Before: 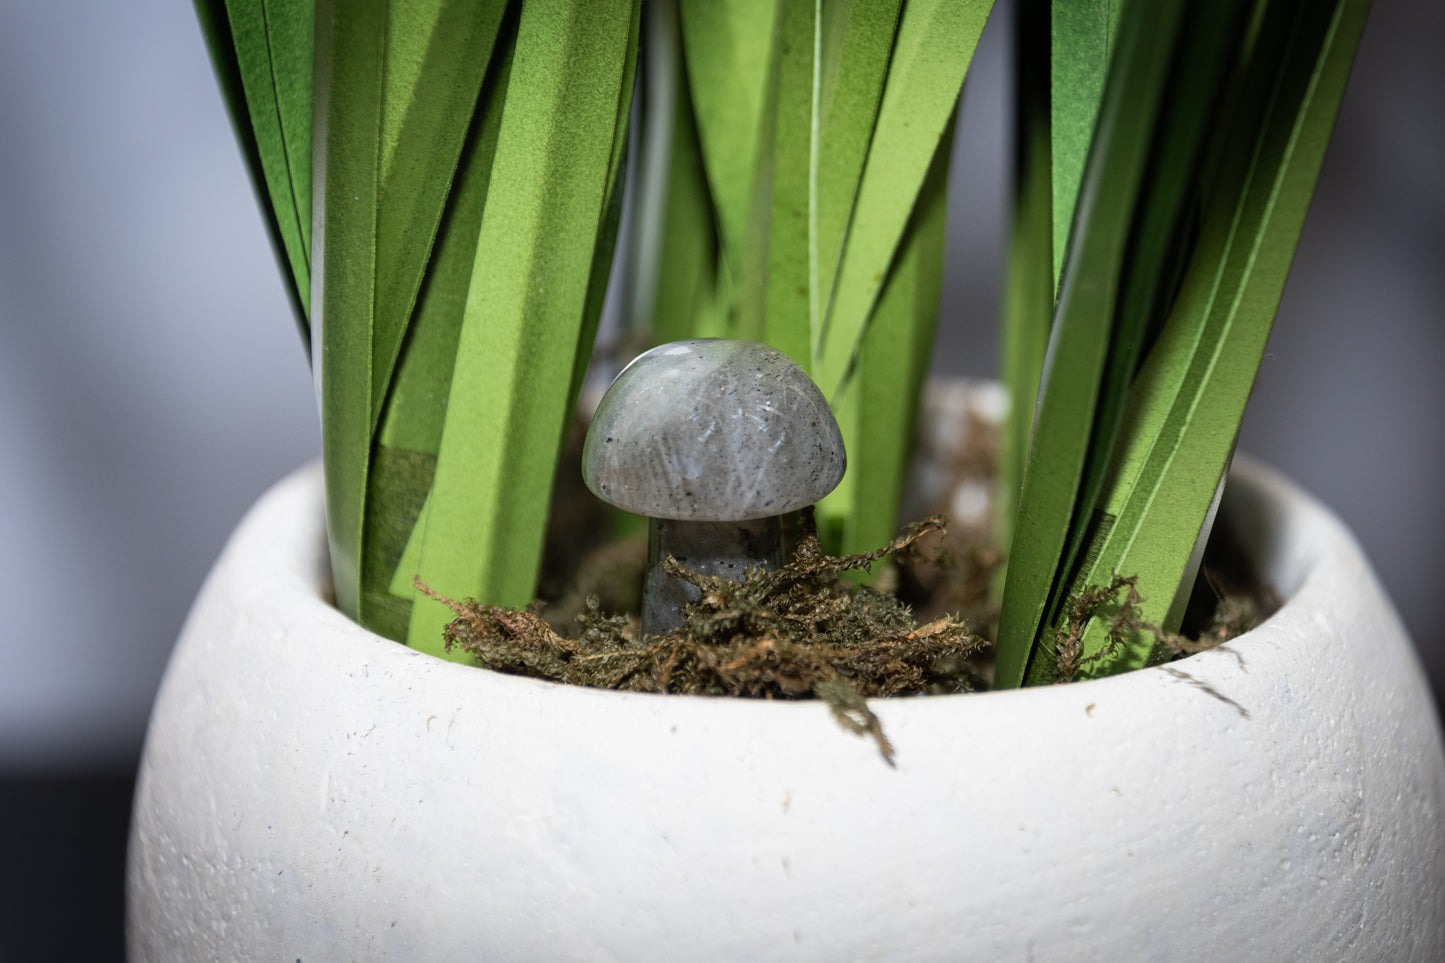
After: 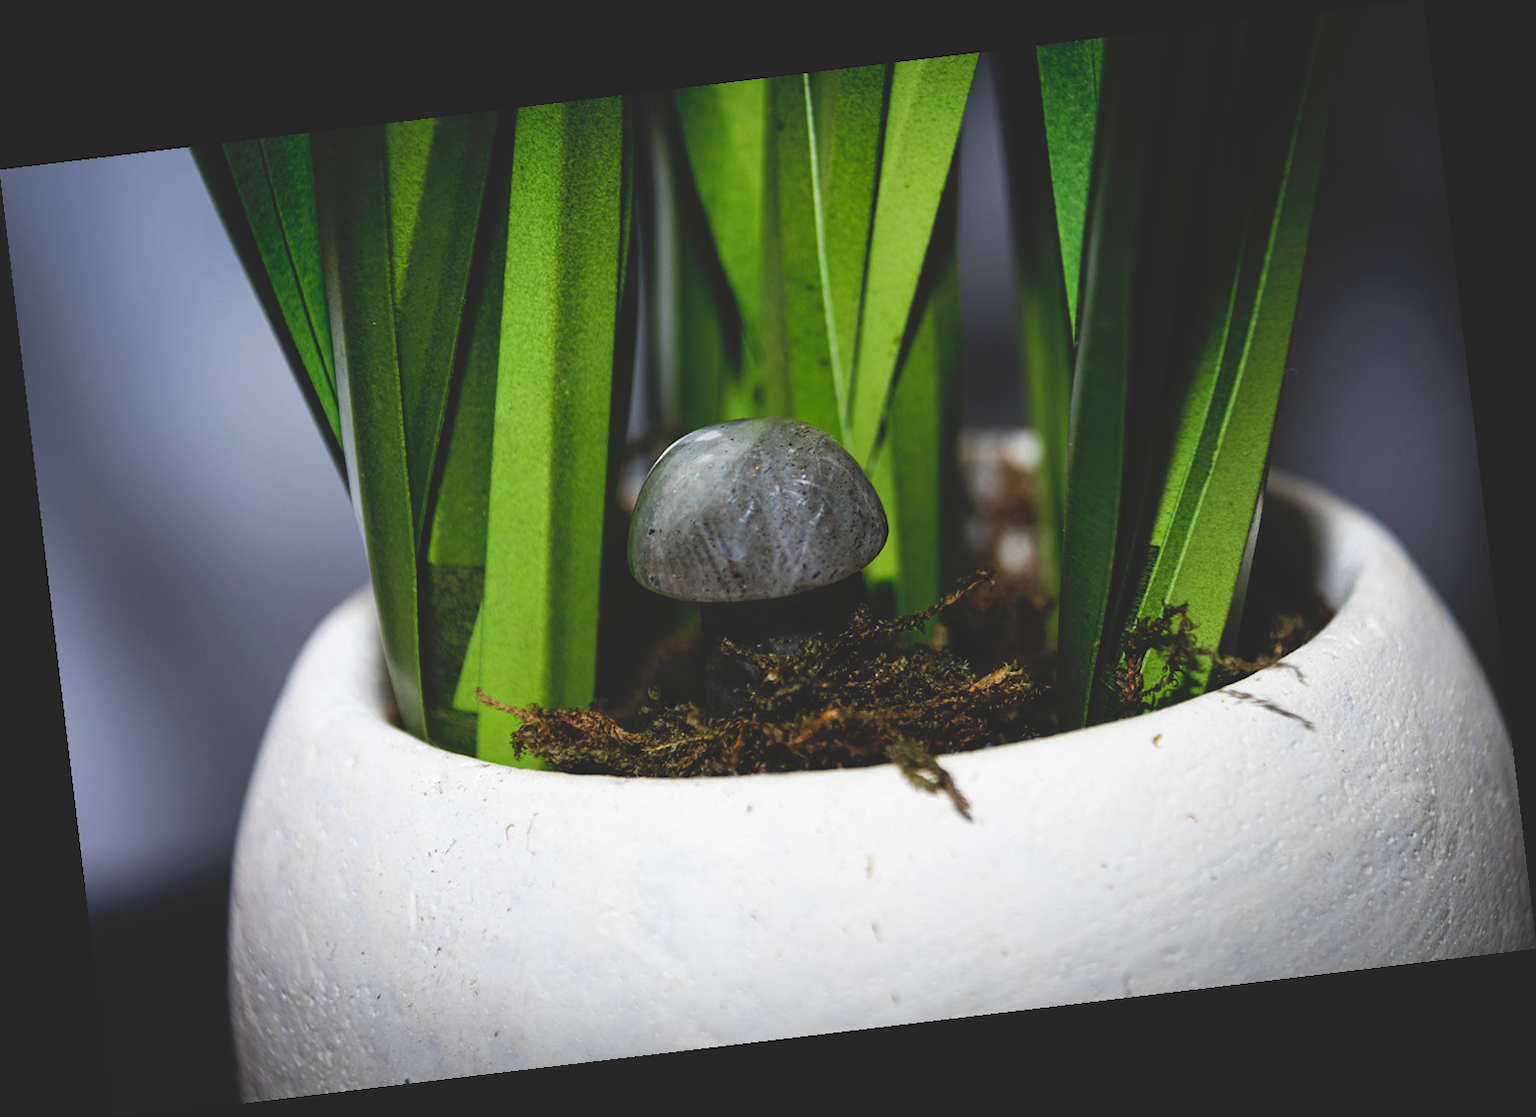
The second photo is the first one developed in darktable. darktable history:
vibrance: on, module defaults
rotate and perspective: rotation -6.83°, automatic cropping off
base curve: curves: ch0 [(0, 0.02) (0.083, 0.036) (1, 1)], preserve colors none
